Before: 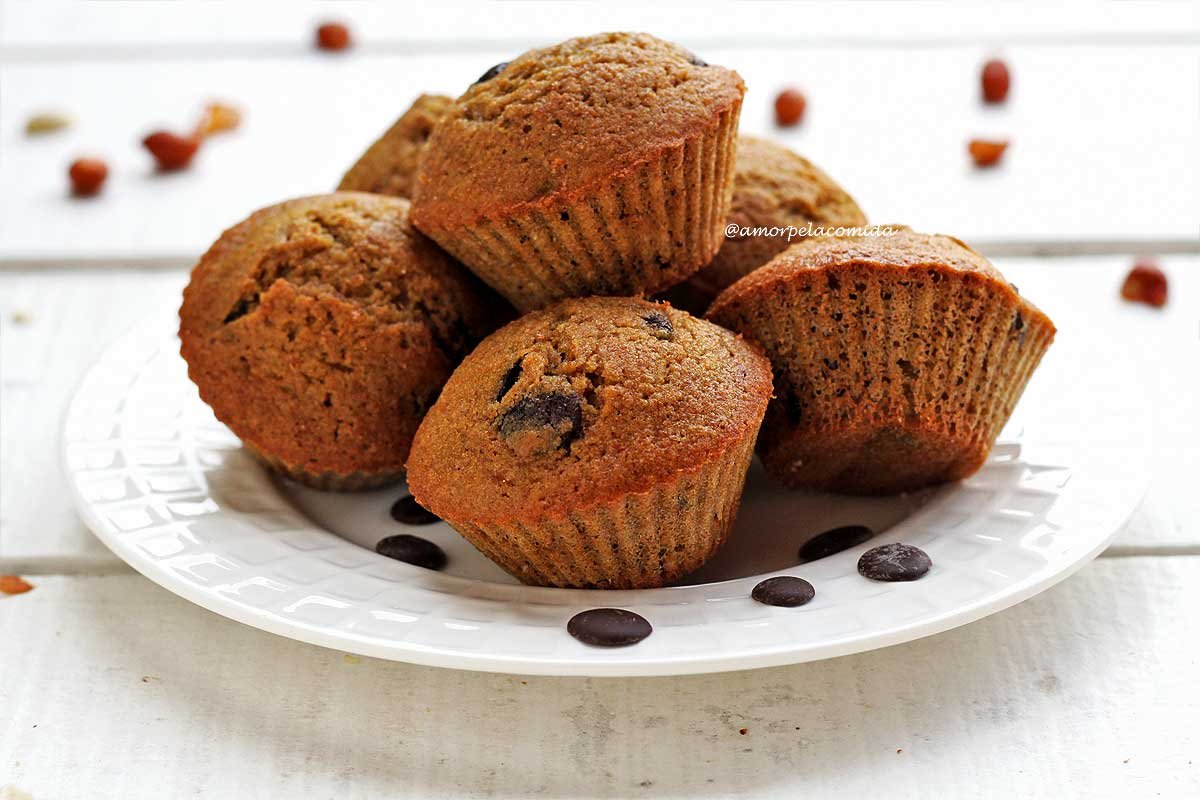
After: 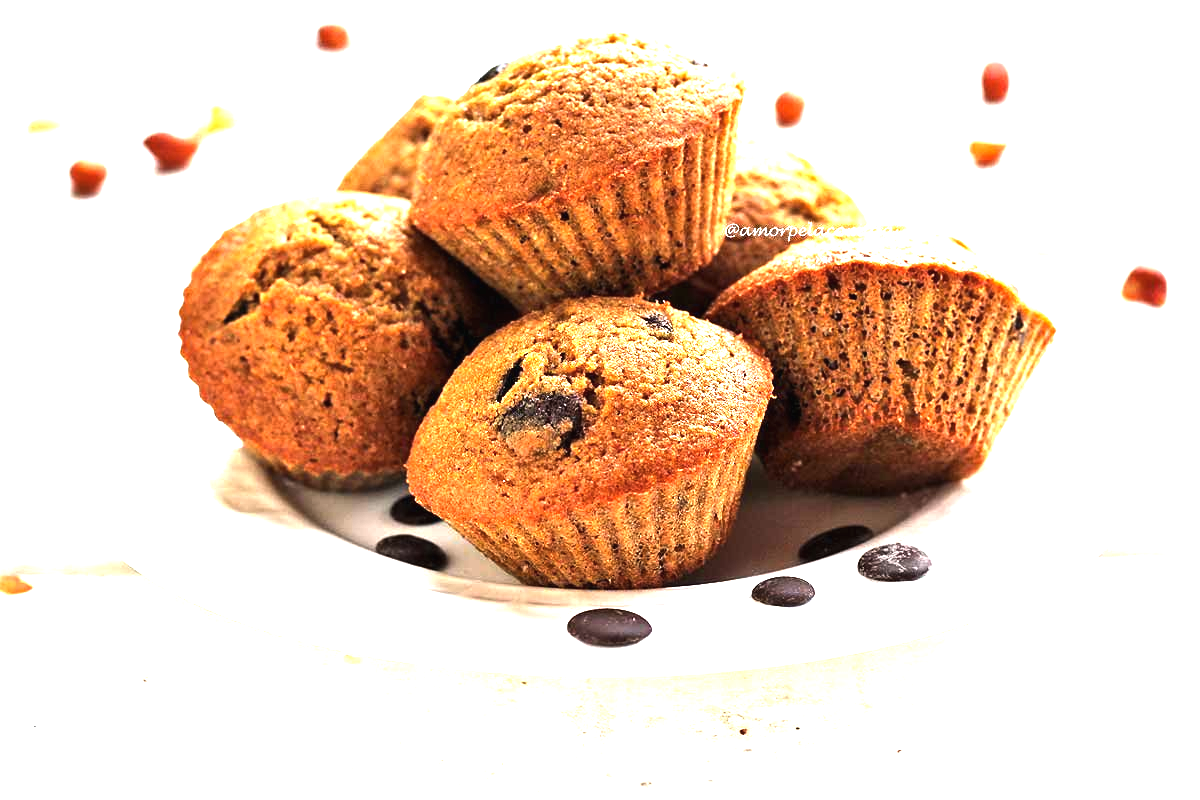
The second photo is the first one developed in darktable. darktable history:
color balance rgb: global offset › luminance 0.271%, perceptual saturation grading › global saturation 0.131%, perceptual brilliance grading › highlights 13.92%, perceptual brilliance grading › shadows -18.893%, global vibrance 6.582%, contrast 12.129%, saturation formula JzAzBz (2021)
exposure: black level correction 0, exposure 1.45 EV, compensate exposure bias true, compensate highlight preservation false
